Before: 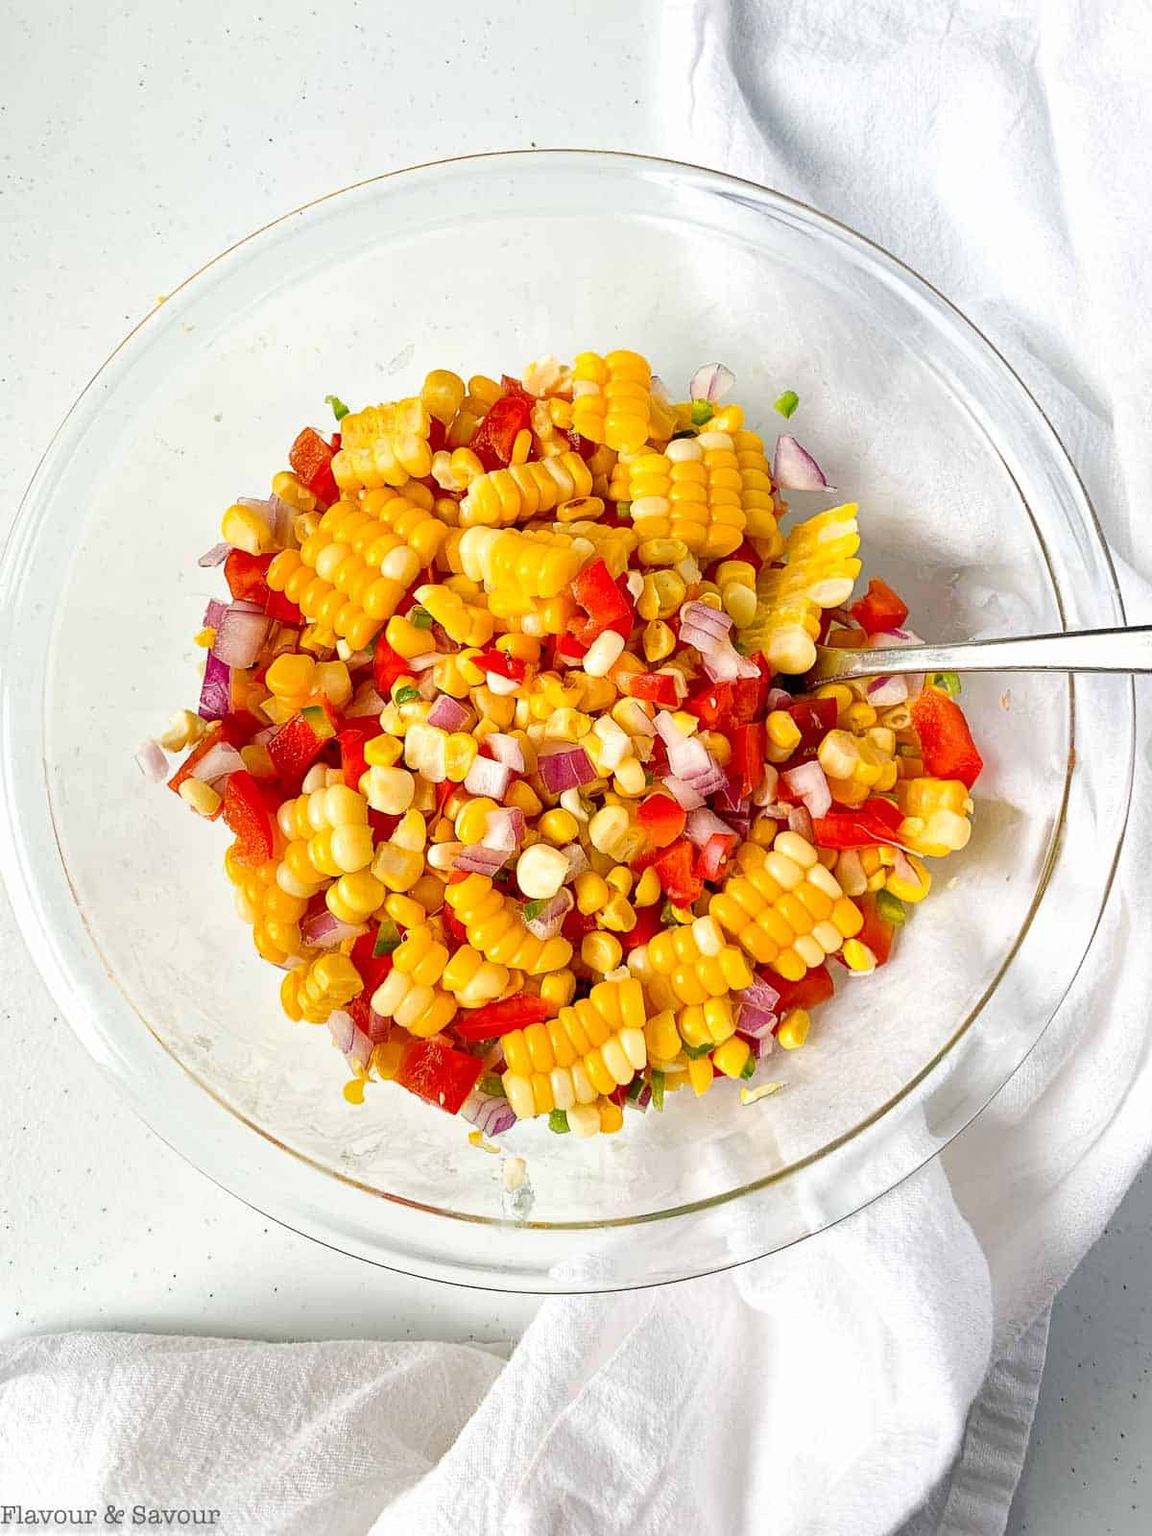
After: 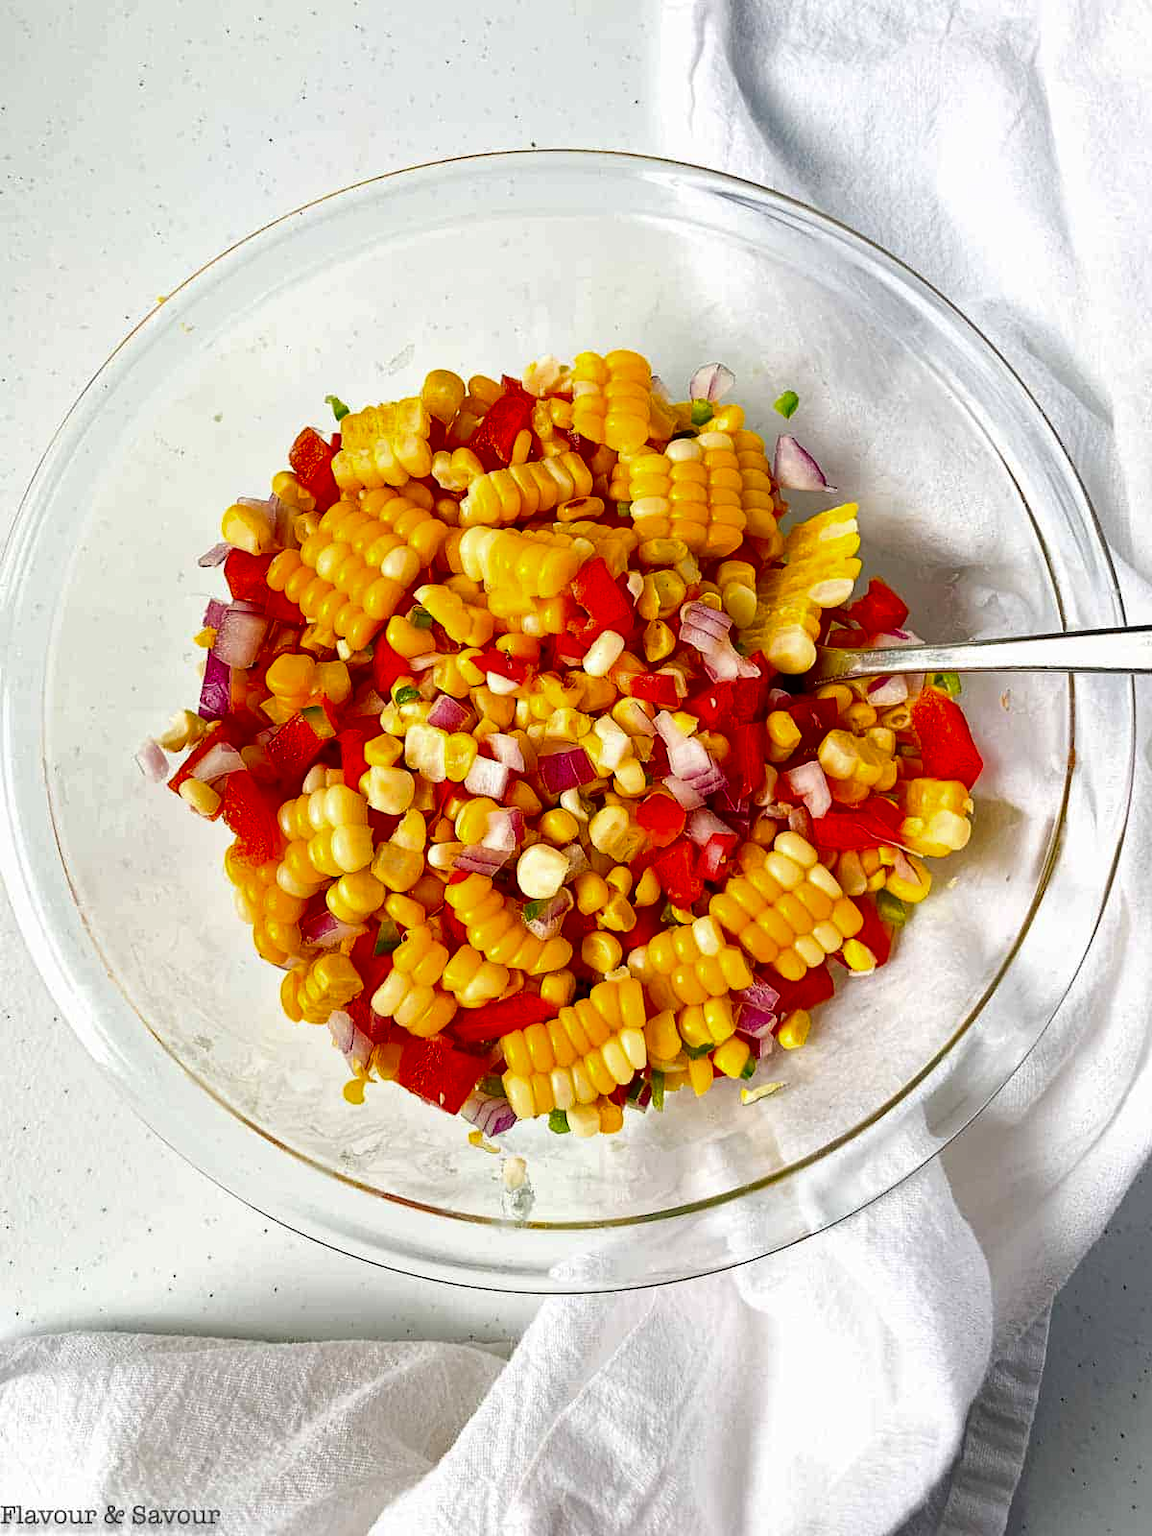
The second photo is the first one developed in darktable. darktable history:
contrast brightness saturation: brightness -0.252, saturation 0.203
